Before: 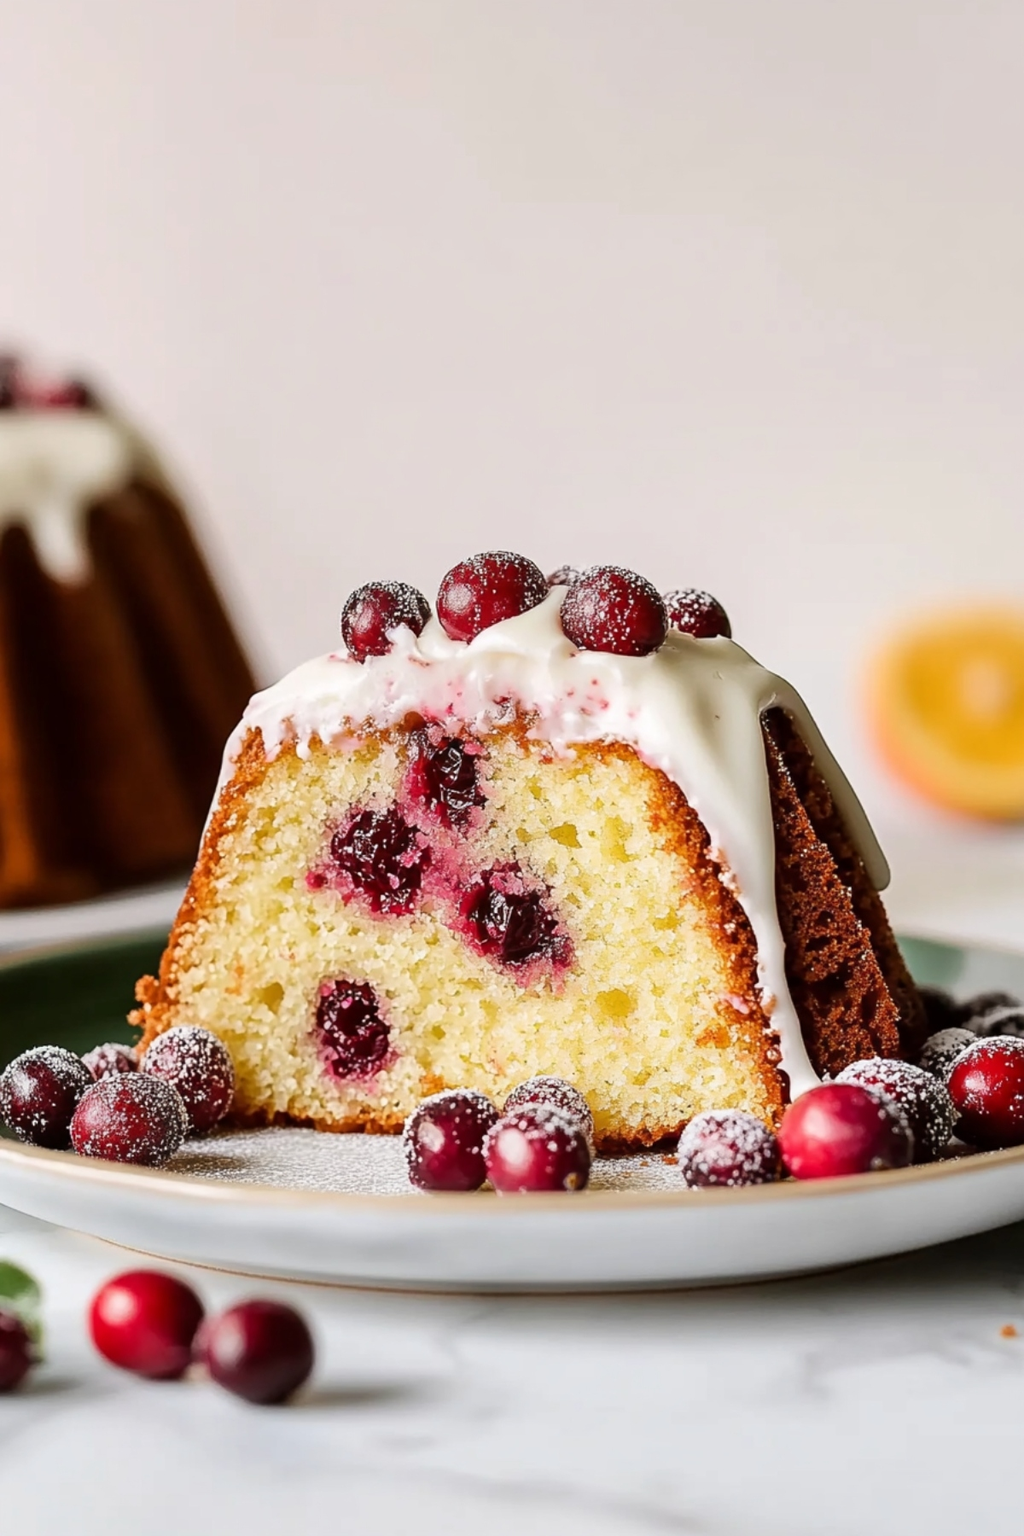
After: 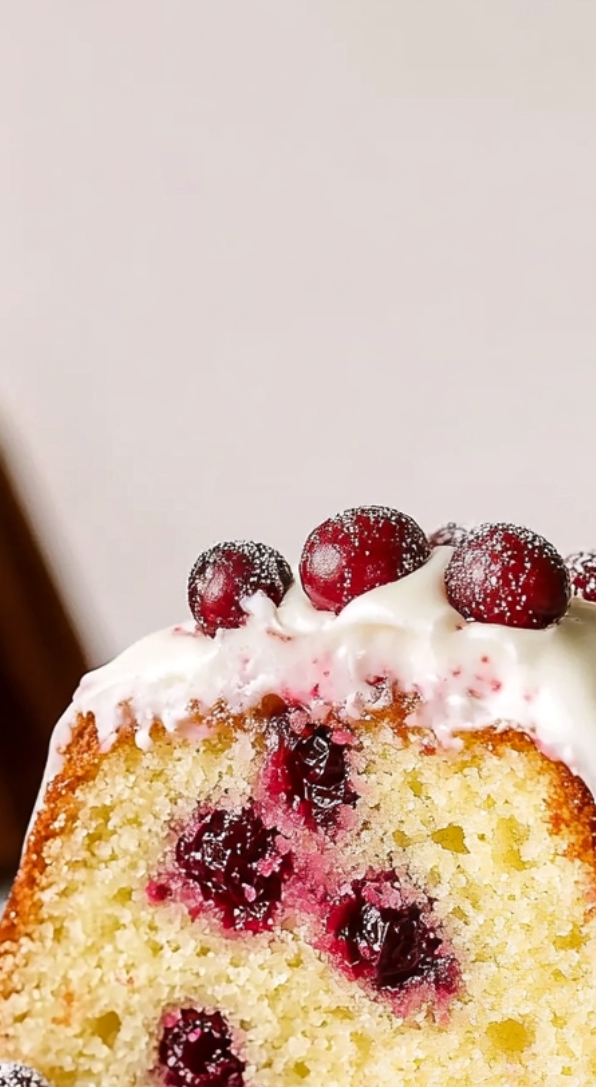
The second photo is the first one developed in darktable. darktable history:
local contrast: mode bilateral grid, contrast 19, coarseness 51, detail 119%, midtone range 0.2
crop: left 17.727%, top 7.803%, right 32.551%, bottom 31.775%
